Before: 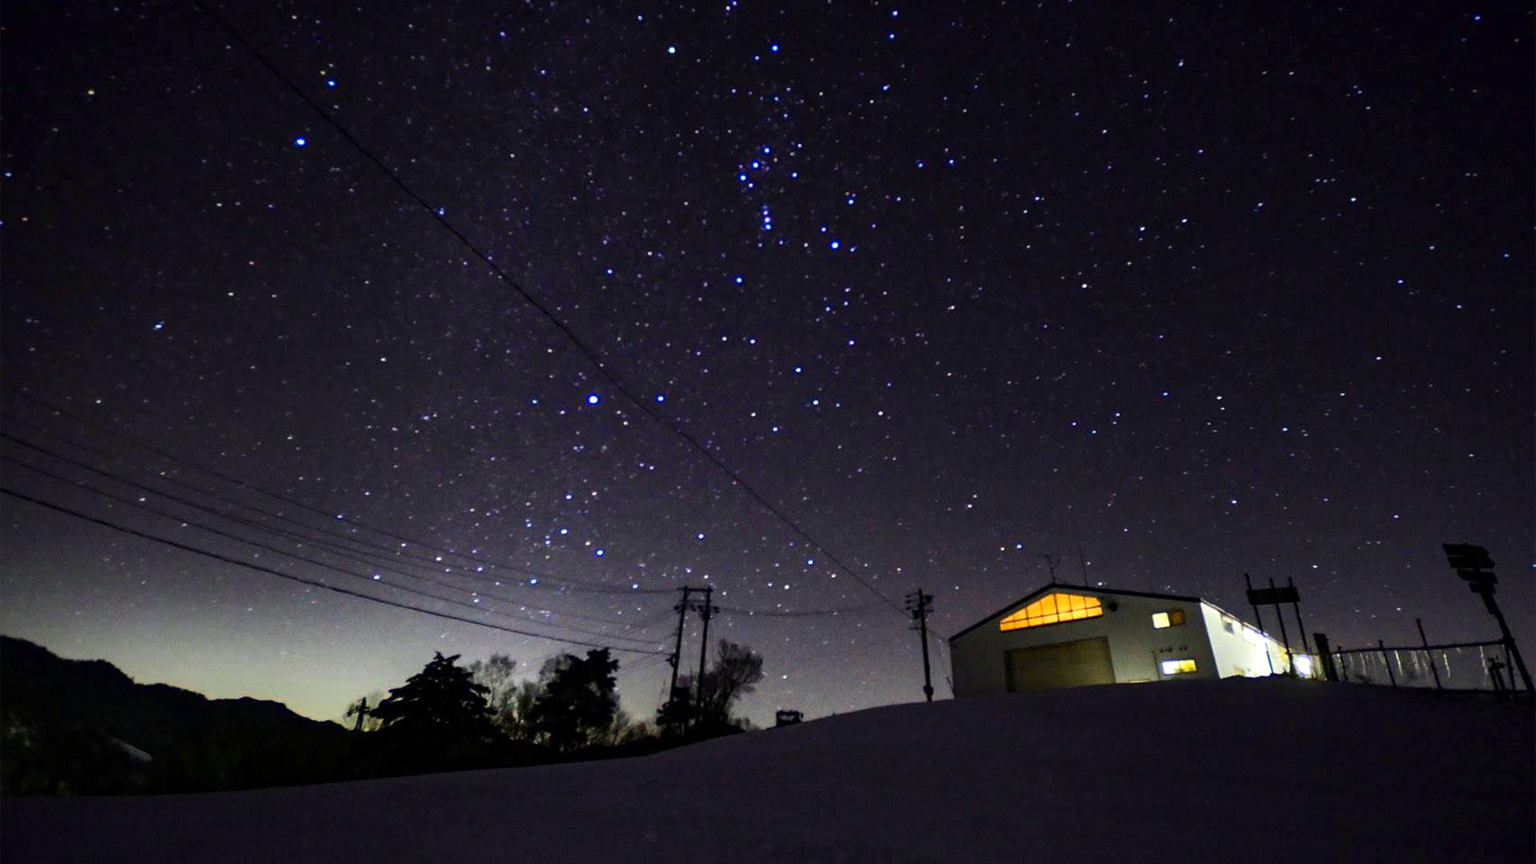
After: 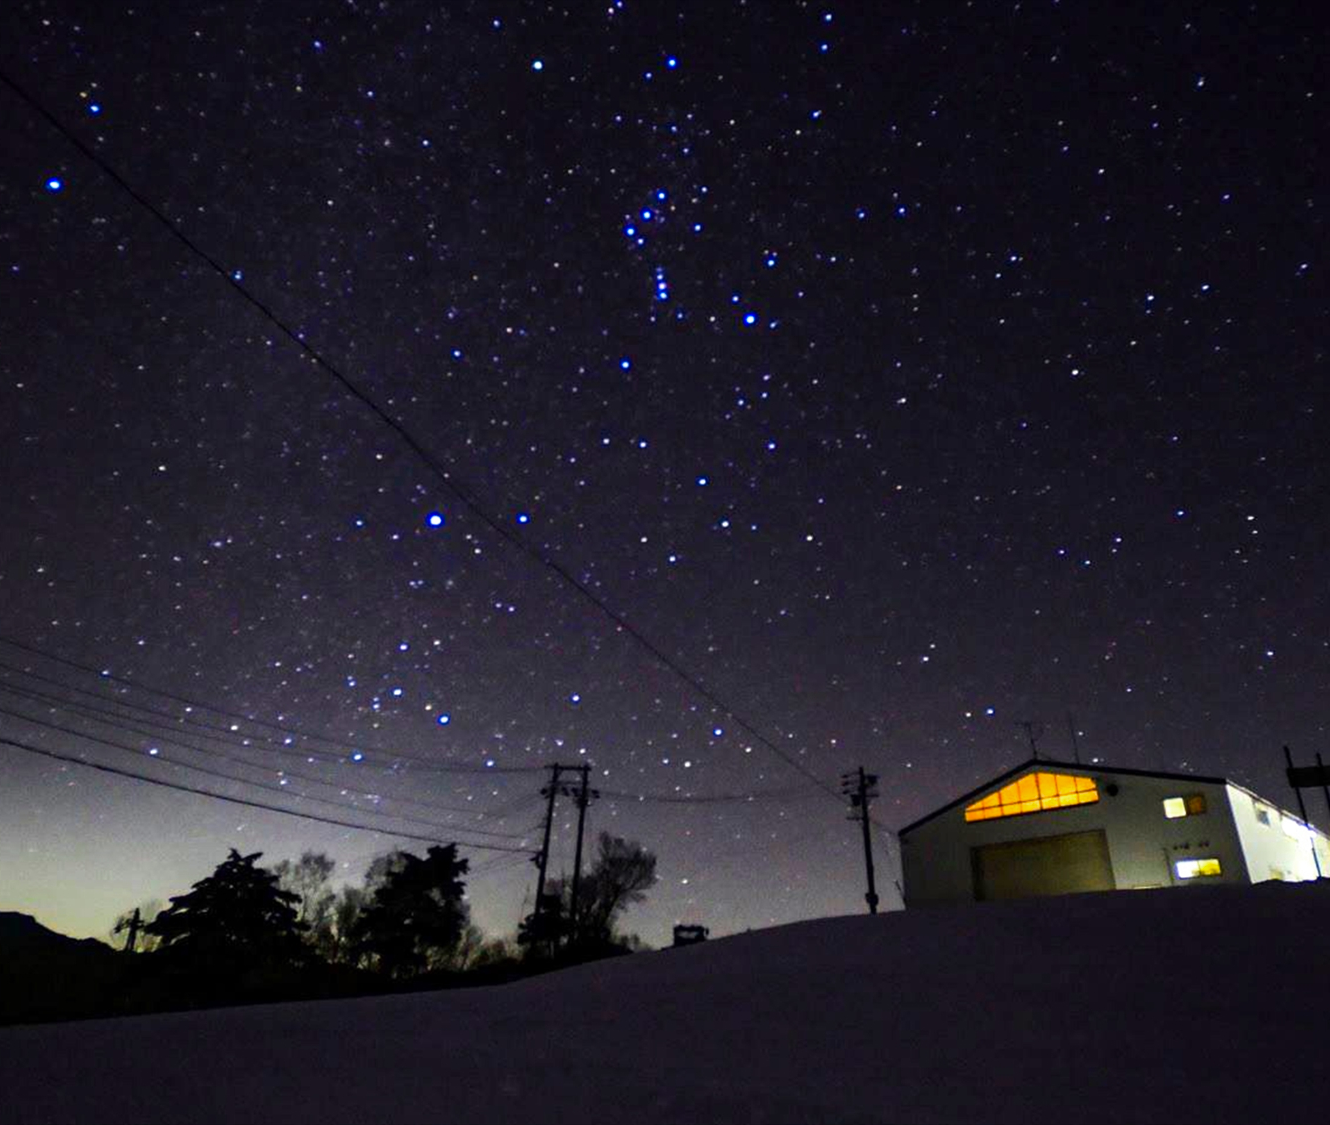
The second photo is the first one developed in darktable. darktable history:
crop: left 16.899%, right 16.556%
vibrance: vibrance 67%
